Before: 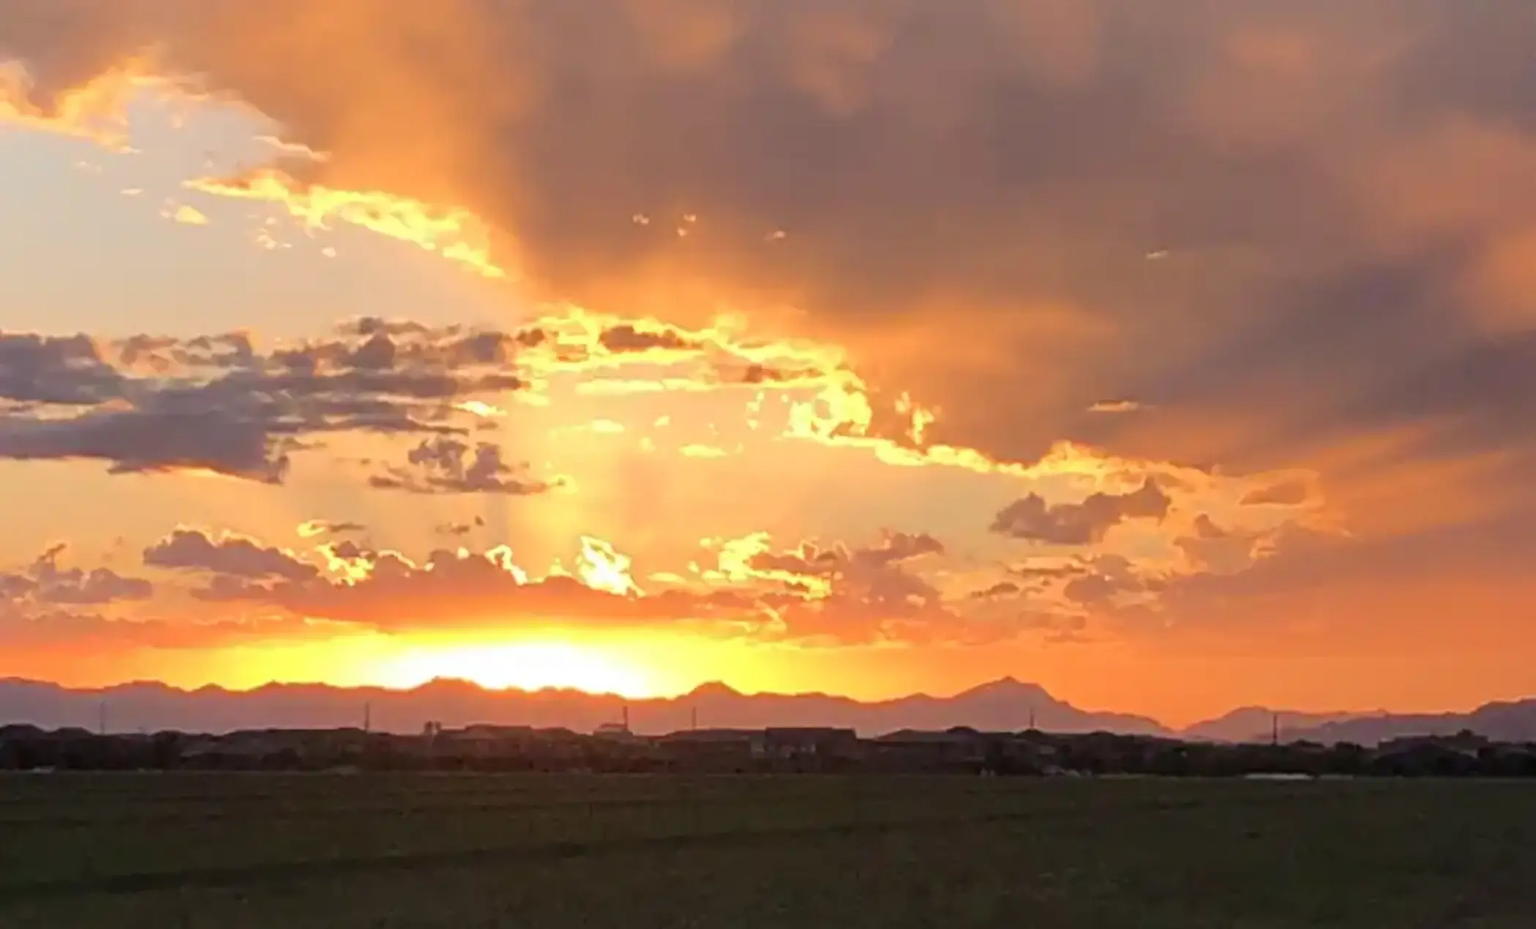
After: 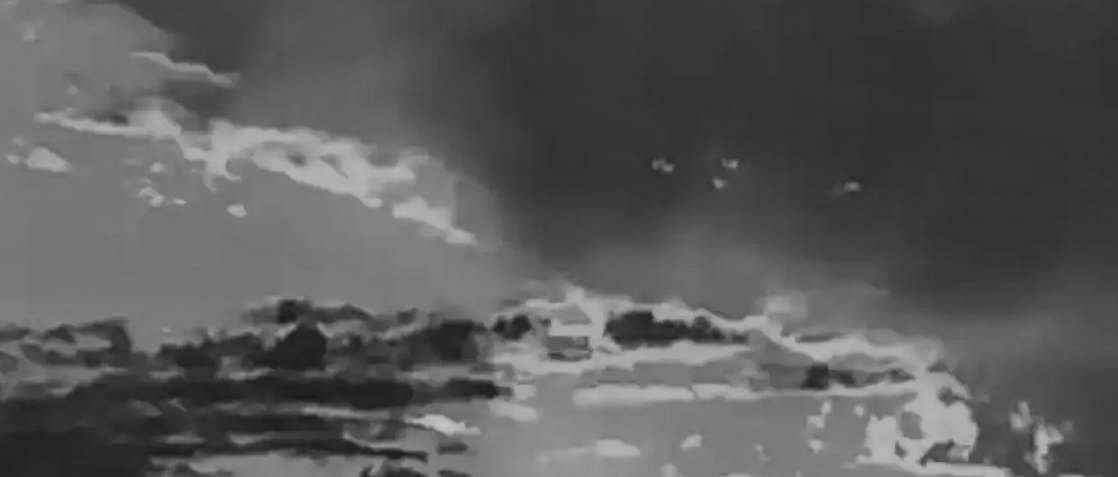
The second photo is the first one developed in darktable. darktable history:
crop: left 10.182%, top 10.604%, right 36.545%, bottom 51.782%
local contrast: highlights 60%, shadows 63%, detail 160%
tone curve: curves: ch0 [(0, 0) (0.003, 0.025) (0.011, 0.025) (0.025, 0.029) (0.044, 0.035) (0.069, 0.053) (0.1, 0.083) (0.136, 0.118) (0.177, 0.163) (0.224, 0.22) (0.277, 0.295) (0.335, 0.371) (0.399, 0.444) (0.468, 0.524) (0.543, 0.618) (0.623, 0.702) (0.709, 0.79) (0.801, 0.89) (0.898, 0.973) (1, 1)], color space Lab, independent channels, preserve colors none
color calibration: output gray [0.22, 0.42, 0.37, 0], illuminant as shot in camera, x 0.358, y 0.373, temperature 4628.91 K
tone equalizer: -8 EV -1.97 EV, -7 EV -1.99 EV, -6 EV -1.96 EV, -5 EV -1.98 EV, -4 EV -1.98 EV, -3 EV -1.97 EV, -2 EV -1.99 EV, -1 EV -1.62 EV, +0 EV -1.99 EV, edges refinement/feathering 500, mask exposure compensation -1.57 EV, preserve details no
